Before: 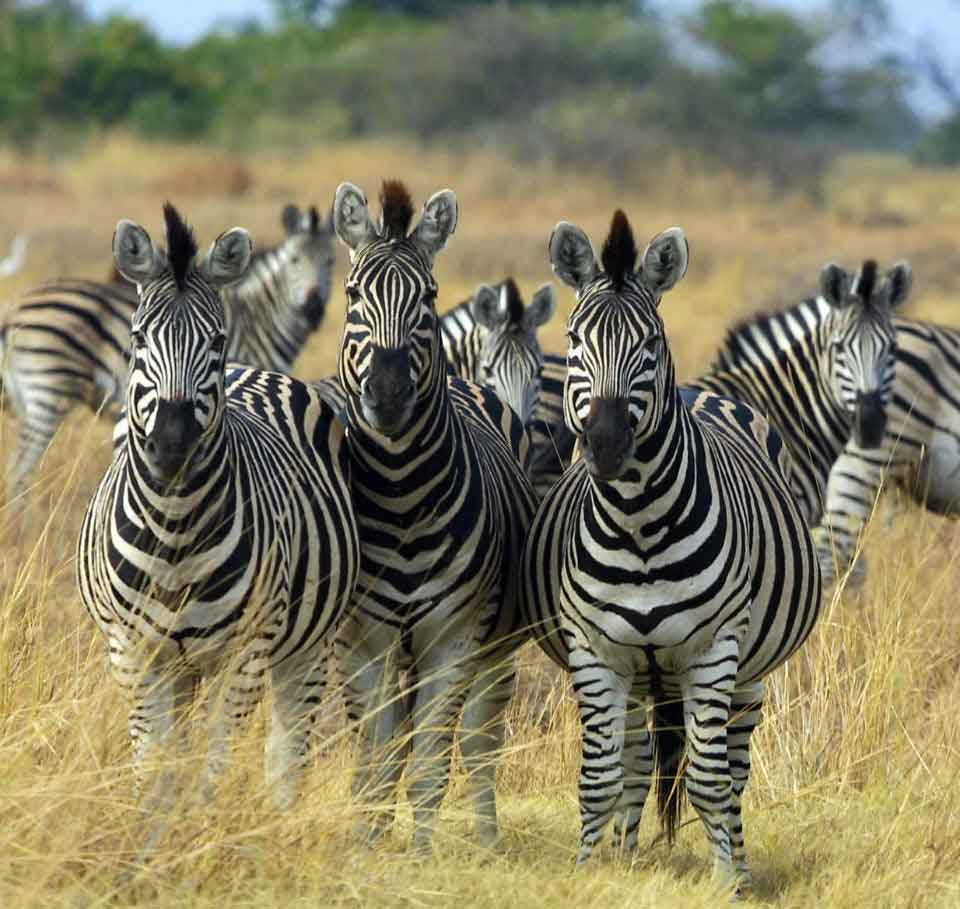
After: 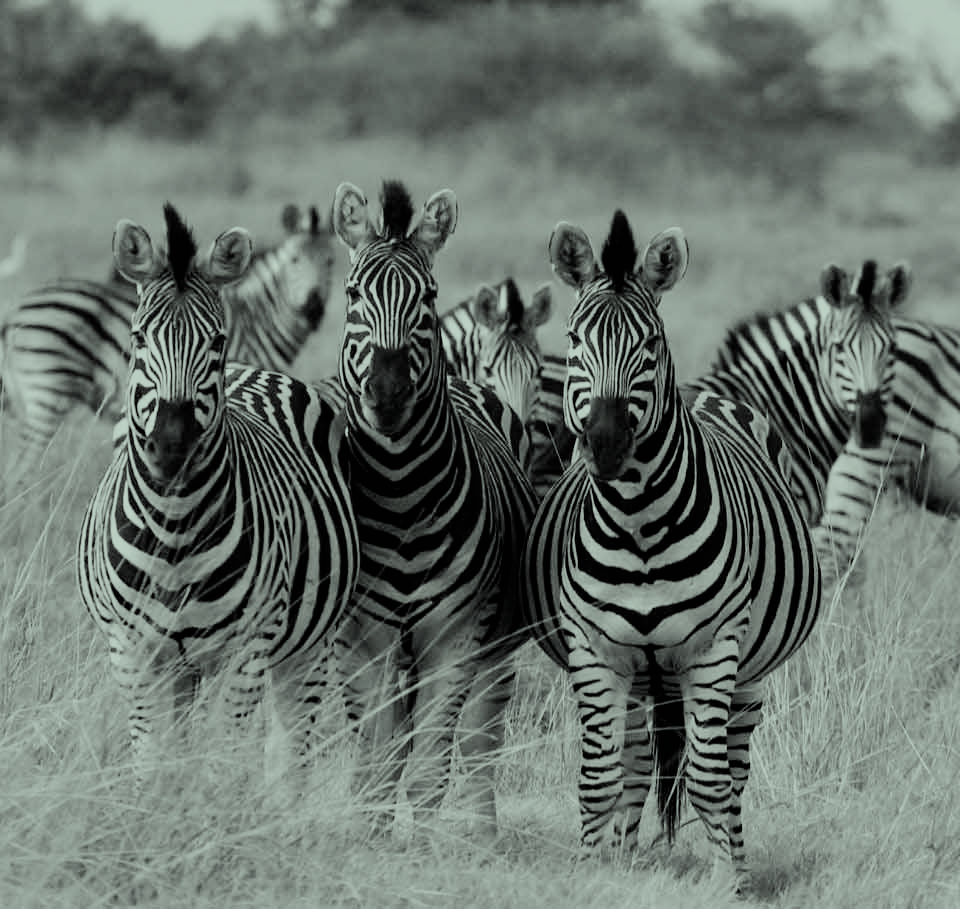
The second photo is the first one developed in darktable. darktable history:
color zones: curves: ch1 [(0, 0.006) (0.094, 0.285) (0.171, 0.001) (0.429, 0.001) (0.571, 0.003) (0.714, 0.004) (0.857, 0.004) (1, 0.006)], mix -121.31%
color calibration: output gray [0.21, 0.42, 0.37, 0], illuminant F (fluorescent), F source F9 (Cool White Deluxe 4150 K) – high CRI, x 0.374, y 0.373, temperature 4161.92 K
color correction: highlights a* -8.54, highlights b* 3.53
filmic rgb: black relative exposure -6.87 EV, white relative exposure 5.93 EV, hardness 2.68
